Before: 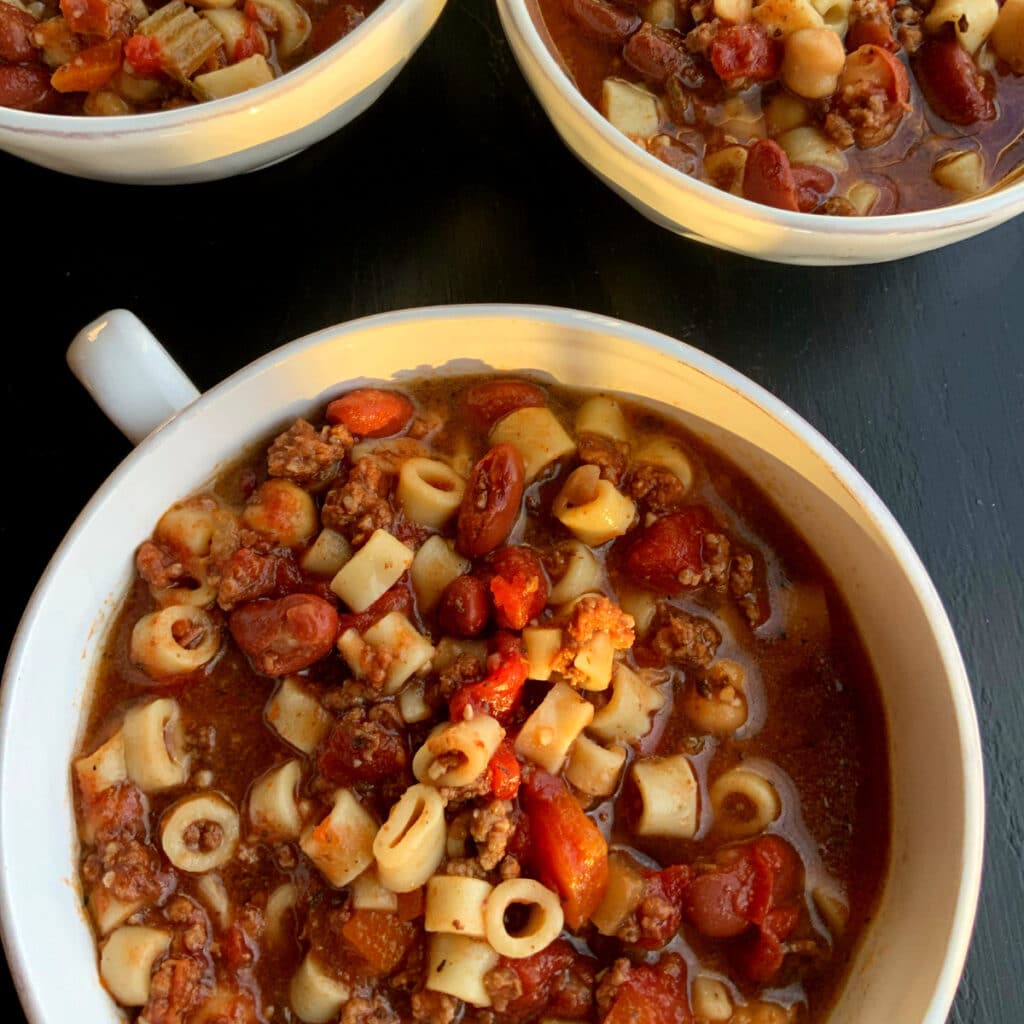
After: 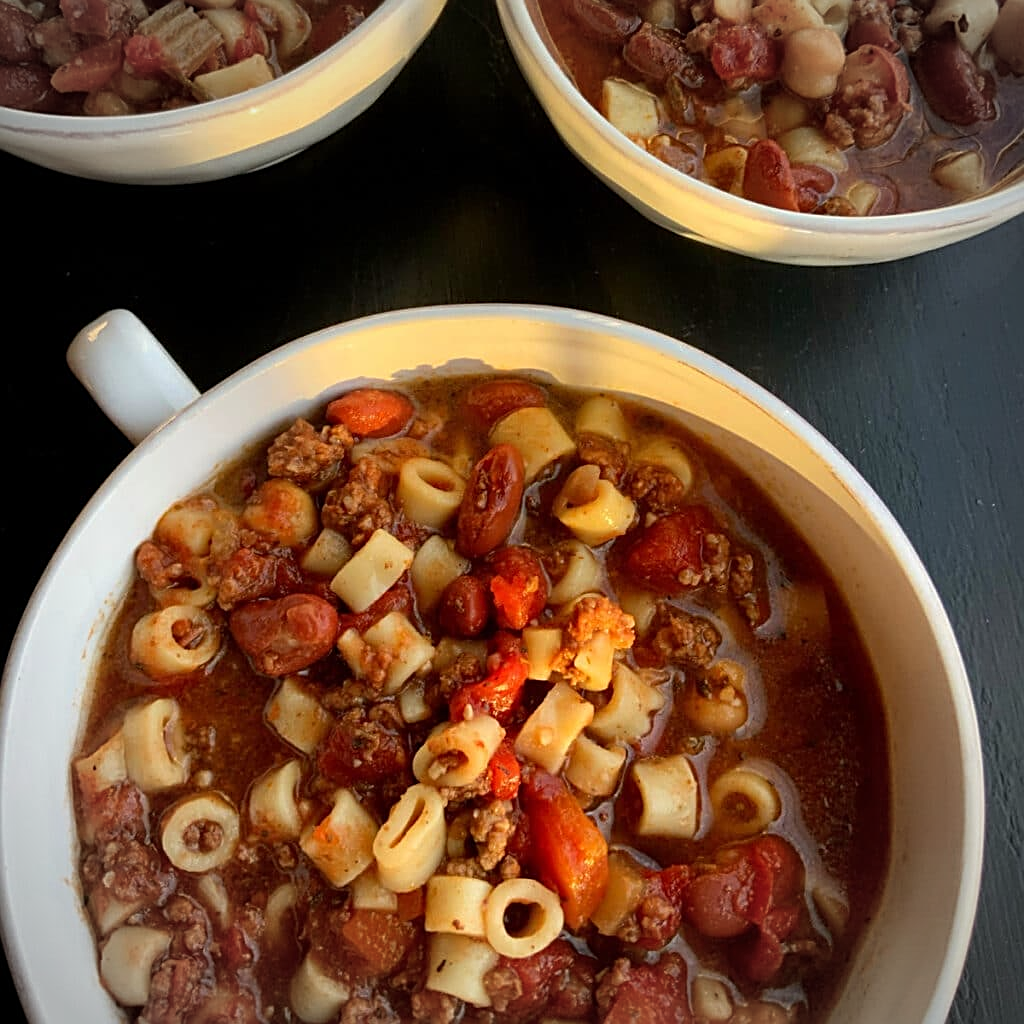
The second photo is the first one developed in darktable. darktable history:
sharpen: on, module defaults
vignetting: on, module defaults
shadows and highlights: radius 334.24, shadows 65.31, highlights 5.18, compress 87.46%, highlights color adjustment 0.258%, soften with gaussian
